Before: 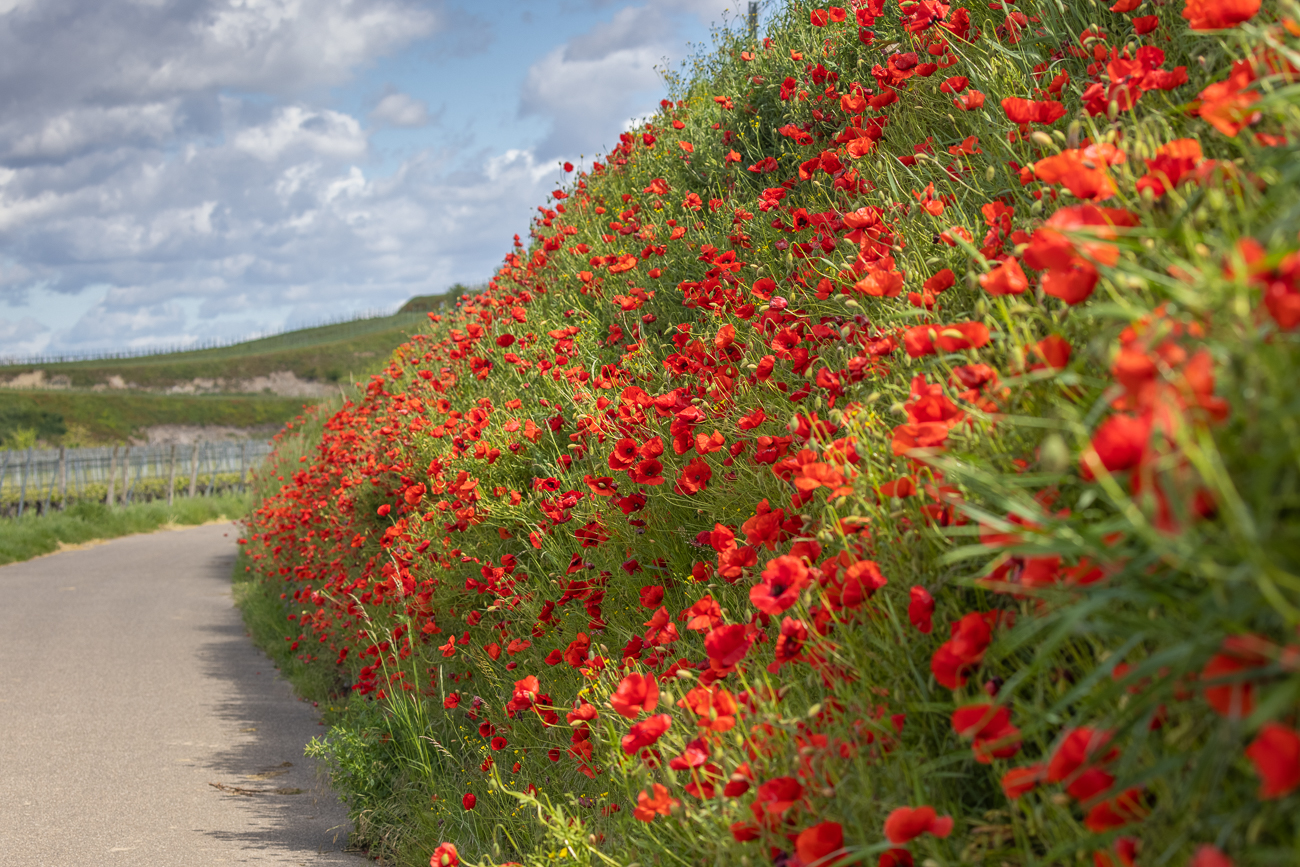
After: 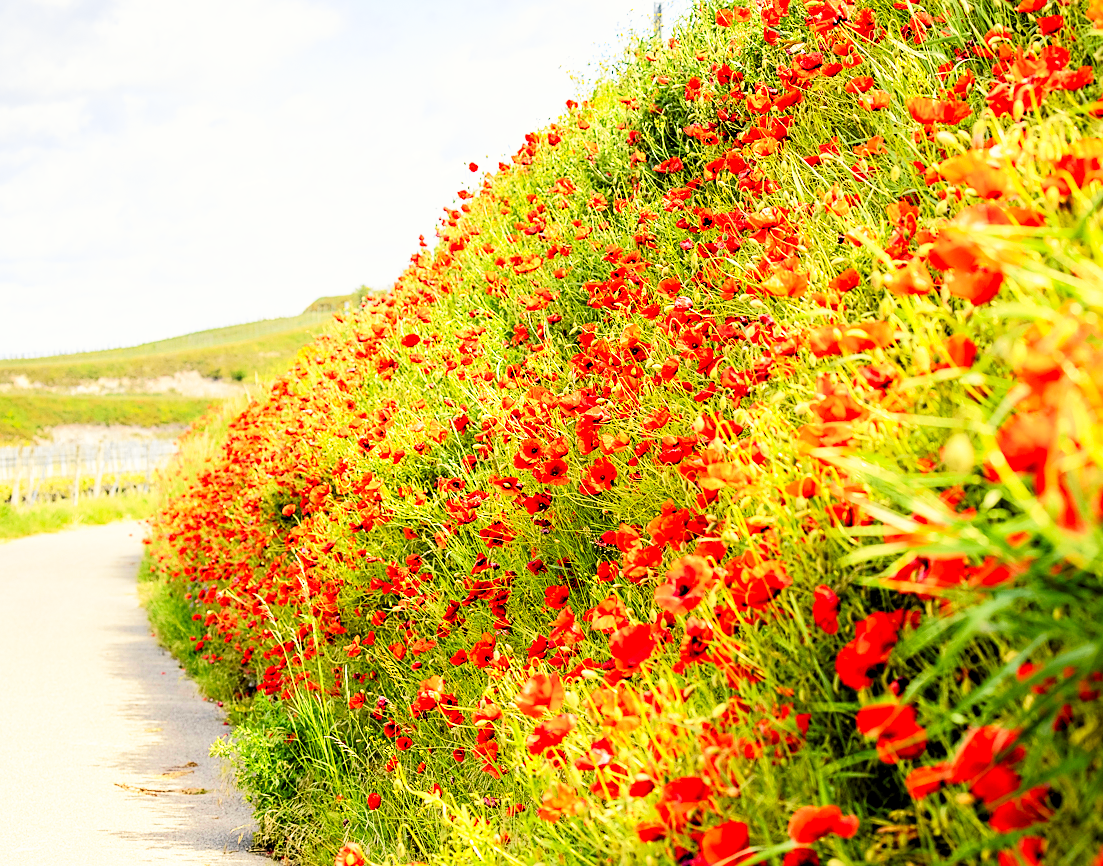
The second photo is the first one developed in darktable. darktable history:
levels: levels [0.026, 0.507, 0.987]
tone curve: curves: ch0 [(0, 0.006) (0.037, 0.022) (0.123, 0.105) (0.19, 0.173) (0.277, 0.279) (0.474, 0.517) (0.597, 0.662) (0.687, 0.774) (0.855, 0.891) (1, 0.982)]; ch1 [(0, 0) (0.243, 0.245) (0.422, 0.415) (0.493, 0.498) (0.508, 0.503) (0.531, 0.55) (0.551, 0.582) (0.626, 0.672) (0.694, 0.732) (1, 1)]; ch2 [(0, 0) (0.249, 0.216) (0.356, 0.329) (0.424, 0.442) (0.476, 0.477) (0.498, 0.503) (0.517, 0.524) (0.532, 0.547) (0.562, 0.592) (0.614, 0.657) (0.706, 0.748) (0.808, 0.809) (0.991, 0.968)], color space Lab, independent channels, preserve colors none
tone equalizer: -8 EV -0.727 EV, -7 EV -0.73 EV, -6 EV -0.619 EV, -5 EV -0.37 EV, -3 EV 0.391 EV, -2 EV 0.6 EV, -1 EV 0.691 EV, +0 EV 0.739 EV
base curve: curves: ch0 [(0, 0.003) (0.001, 0.002) (0.006, 0.004) (0.02, 0.022) (0.048, 0.086) (0.094, 0.234) (0.162, 0.431) (0.258, 0.629) (0.385, 0.8) (0.548, 0.918) (0.751, 0.988) (1, 1)], preserve colors none
sharpen: radius 1.821, amount 0.4, threshold 1.28
crop: left 7.367%, right 7.785%
color balance rgb: highlights gain › chroma 2.974%, highlights gain › hue 77.87°, global offset › luminance -0.492%, perceptual saturation grading › global saturation 15.01%
